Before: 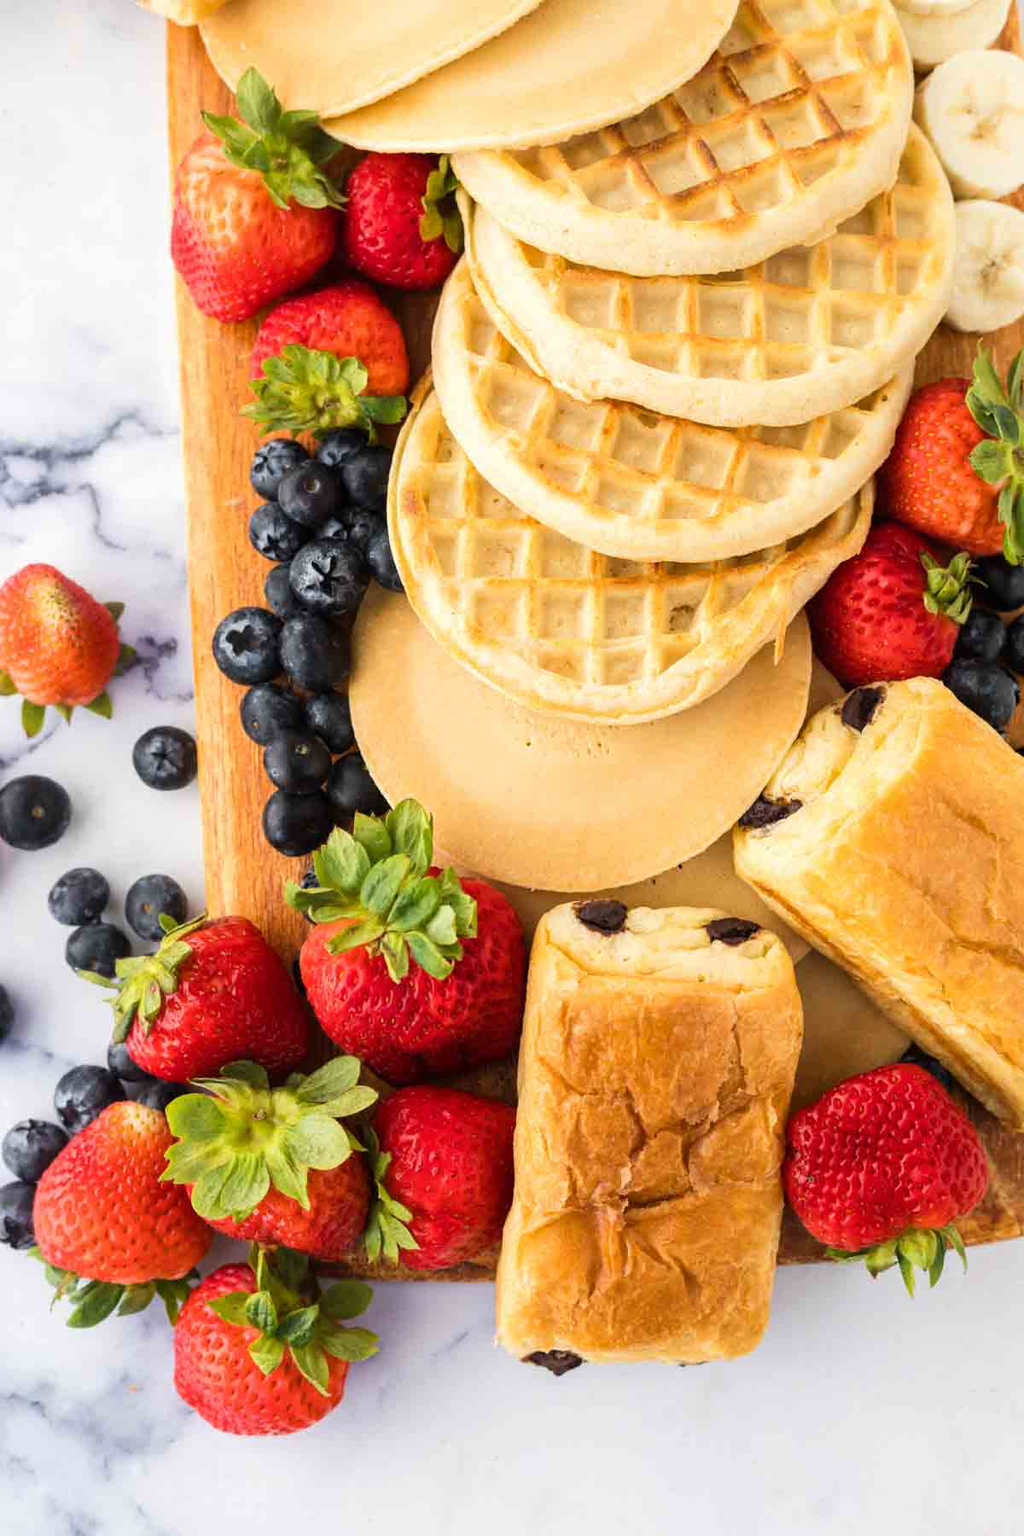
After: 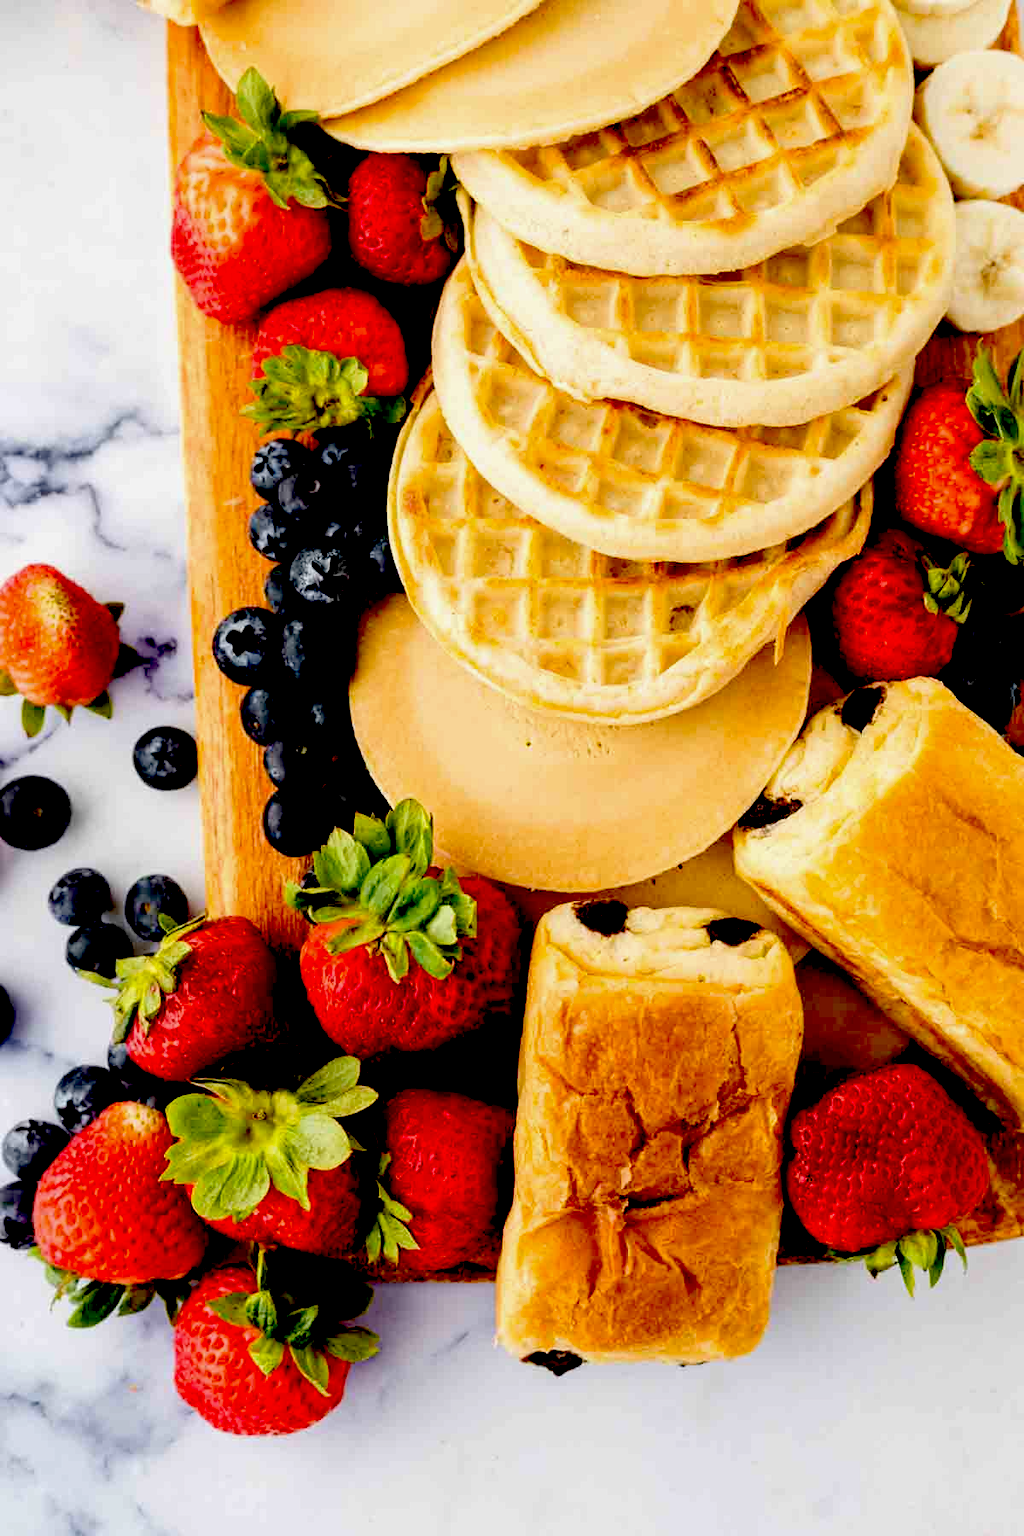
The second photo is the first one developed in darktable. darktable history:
exposure: black level correction 0.1, exposure -0.087 EV, compensate highlight preservation false
